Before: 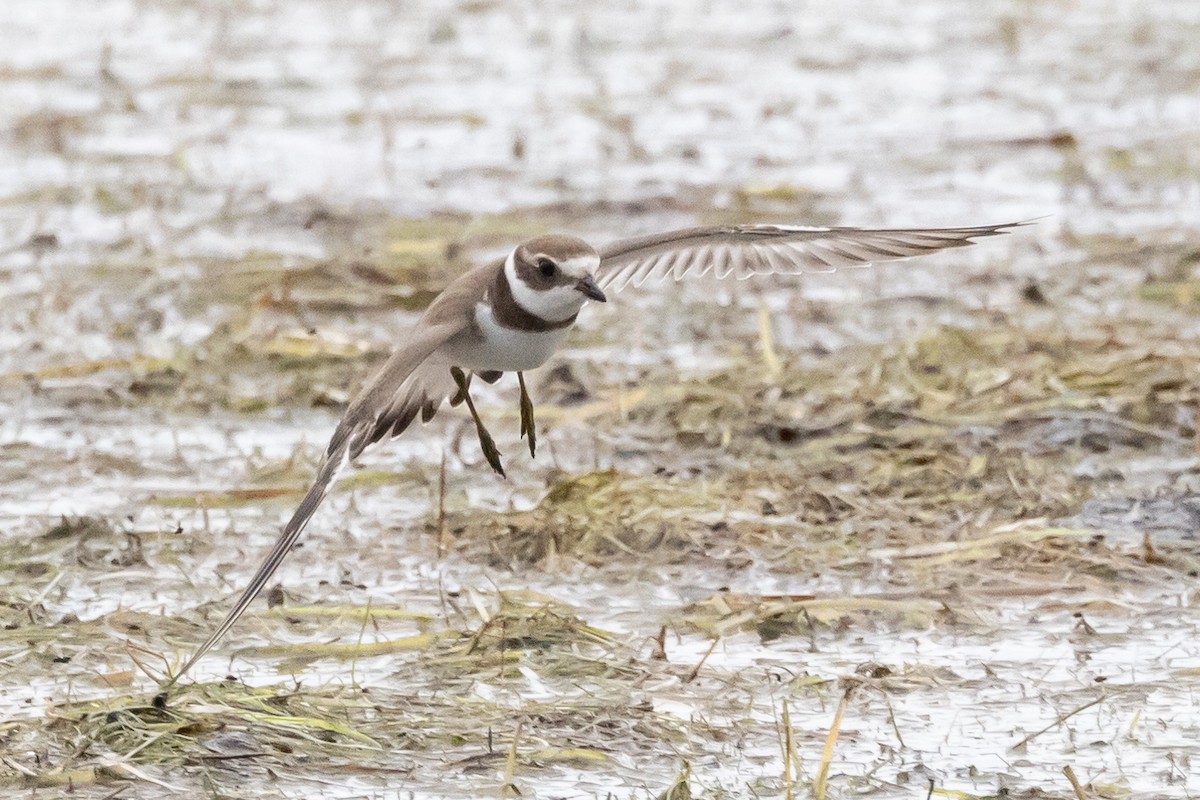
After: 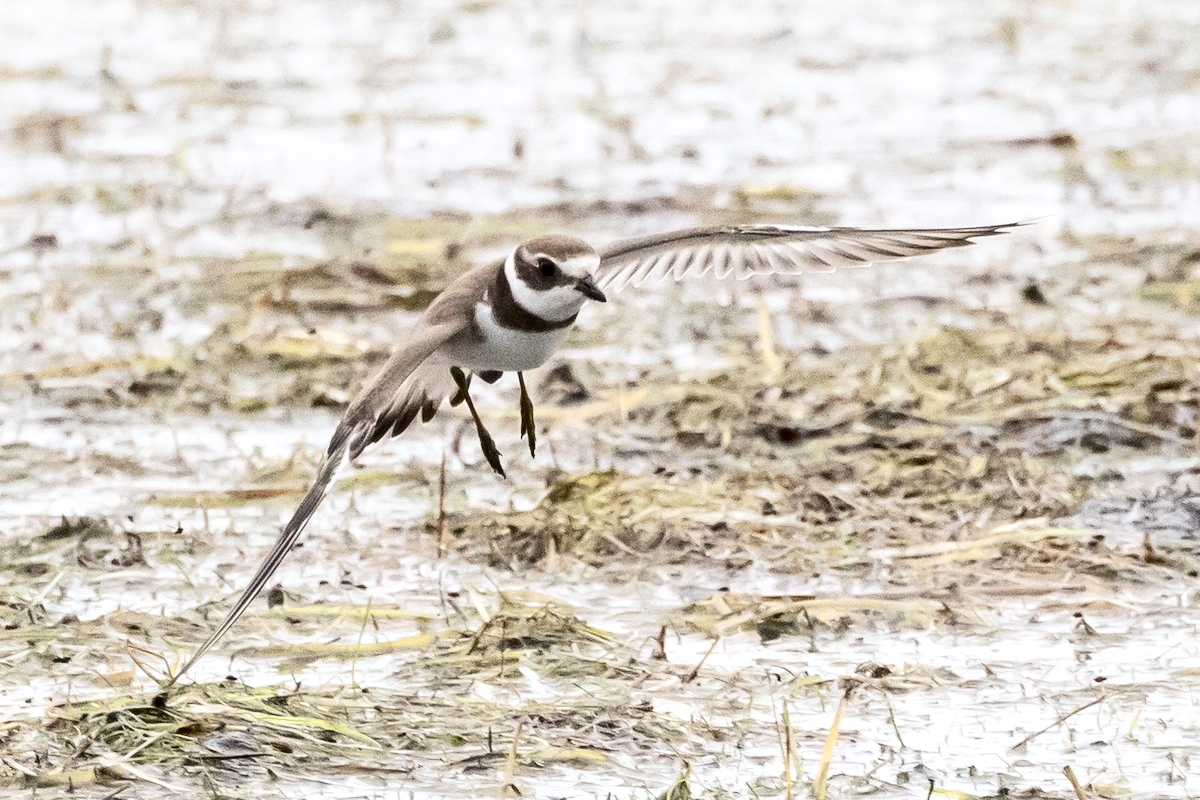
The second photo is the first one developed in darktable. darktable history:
local contrast: highlights 107%, shadows 99%, detail 120%, midtone range 0.2
contrast brightness saturation: contrast 0.292
